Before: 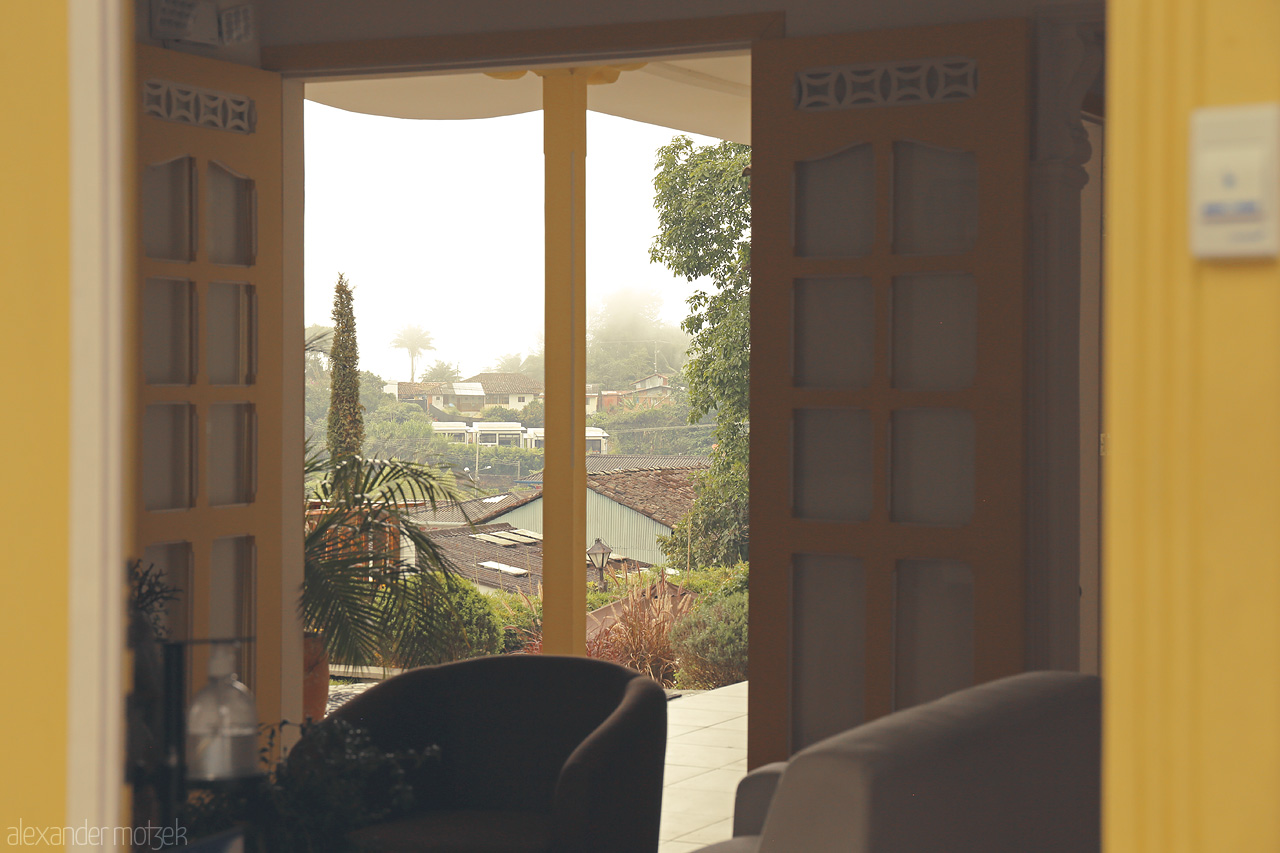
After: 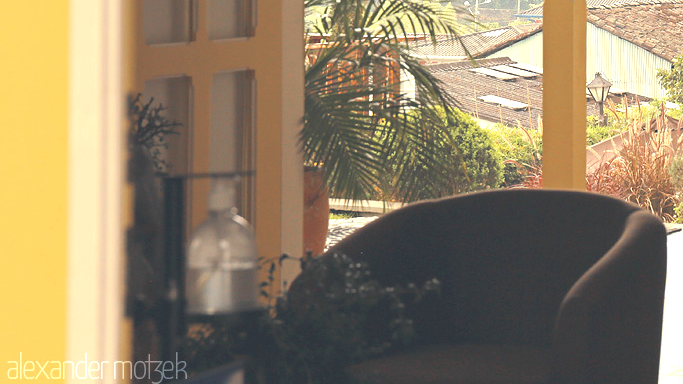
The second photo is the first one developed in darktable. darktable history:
crop and rotate: top 54.778%, right 46.61%, bottom 0.159%
exposure: exposure 1 EV, compensate highlight preservation false
